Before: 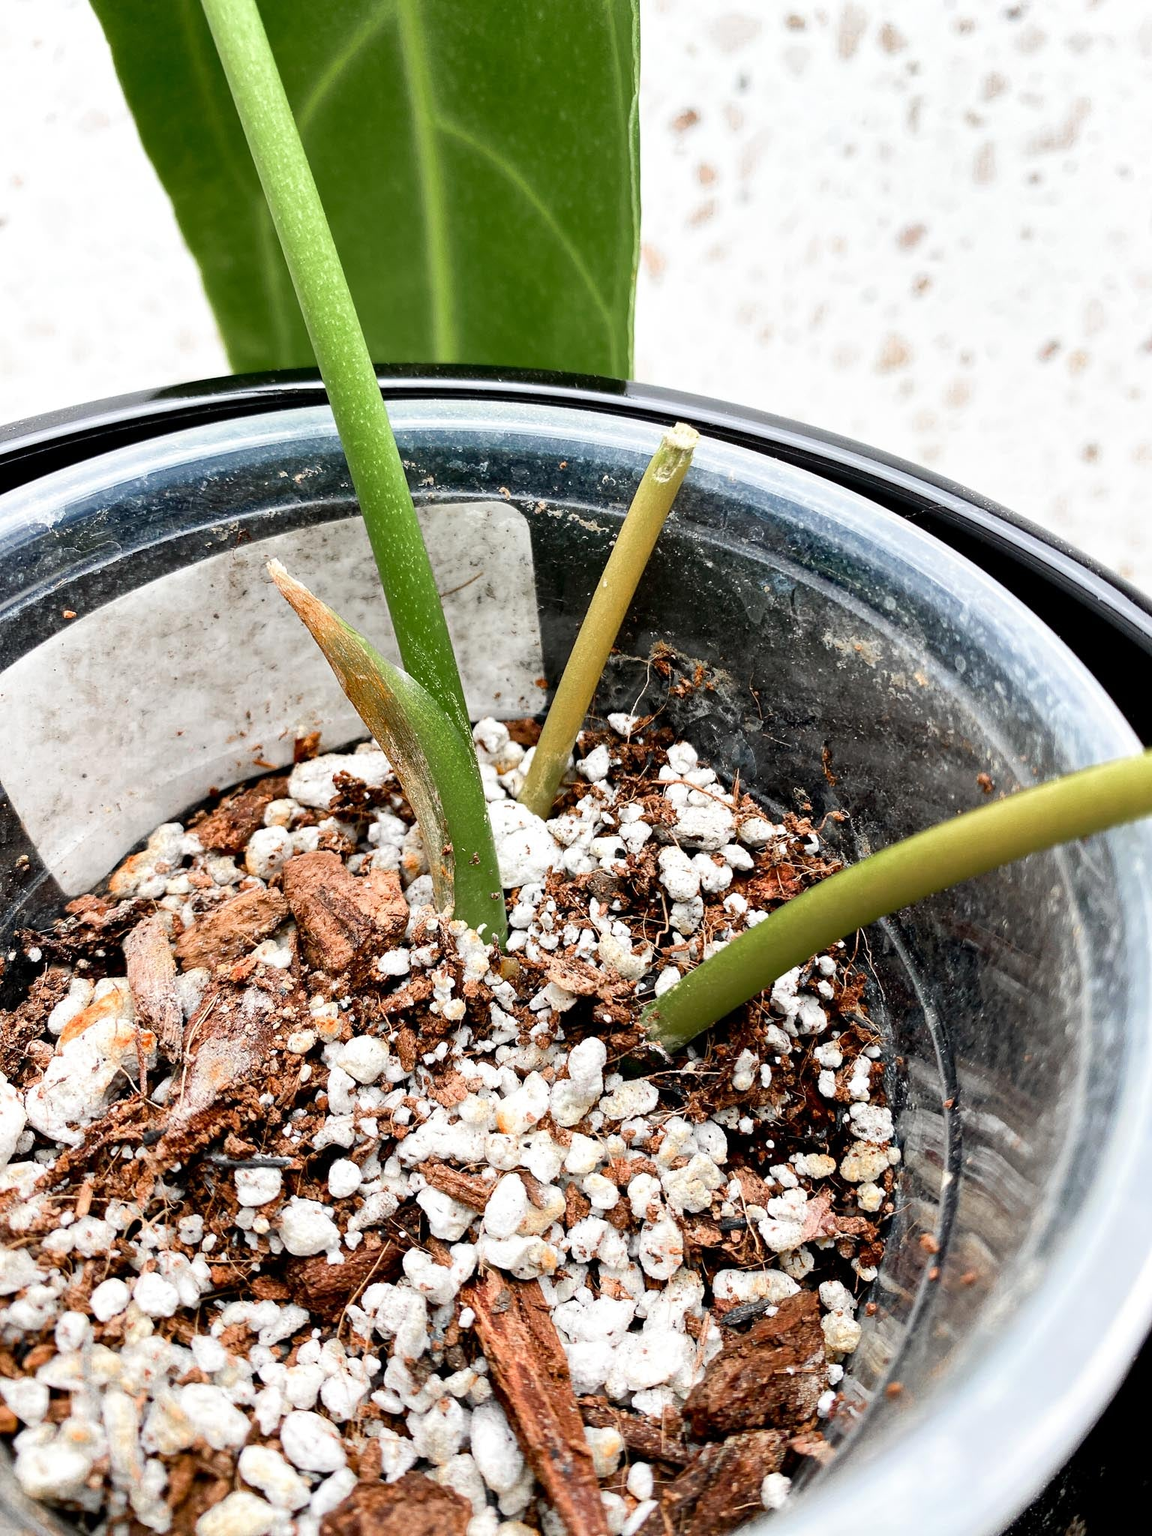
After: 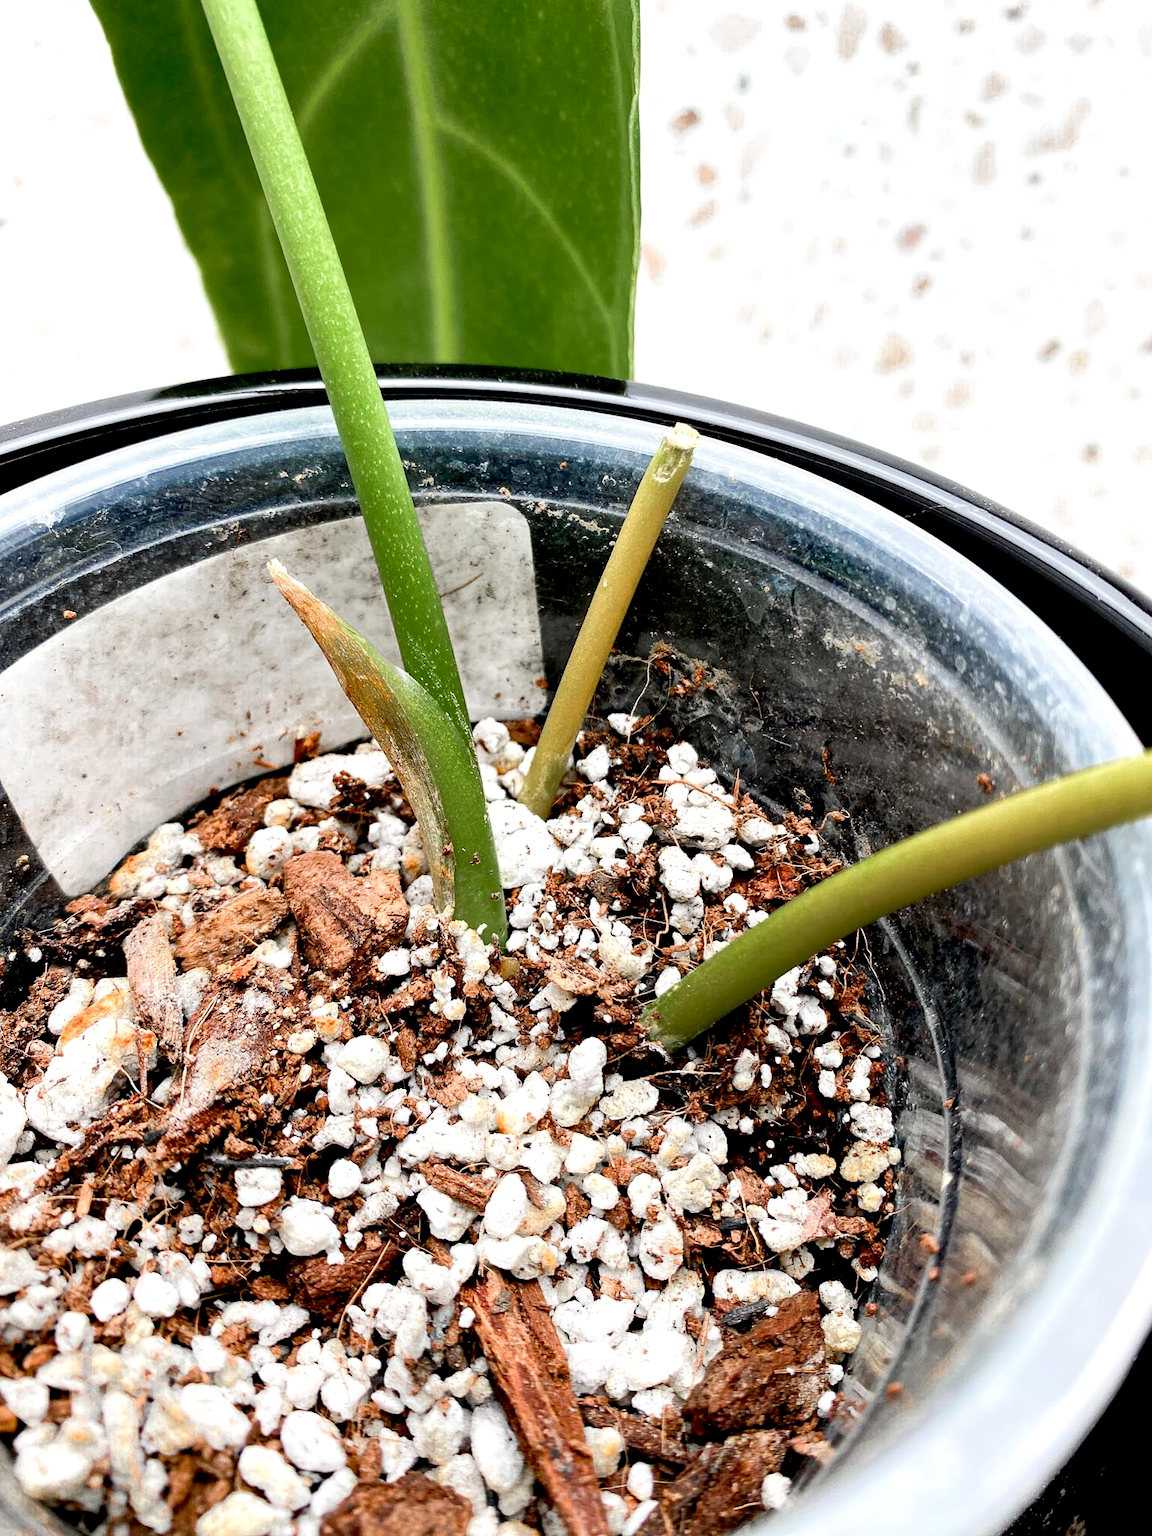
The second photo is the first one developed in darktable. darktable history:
exposure: black level correction 0.007, exposure 0.105 EV, compensate highlight preservation false
